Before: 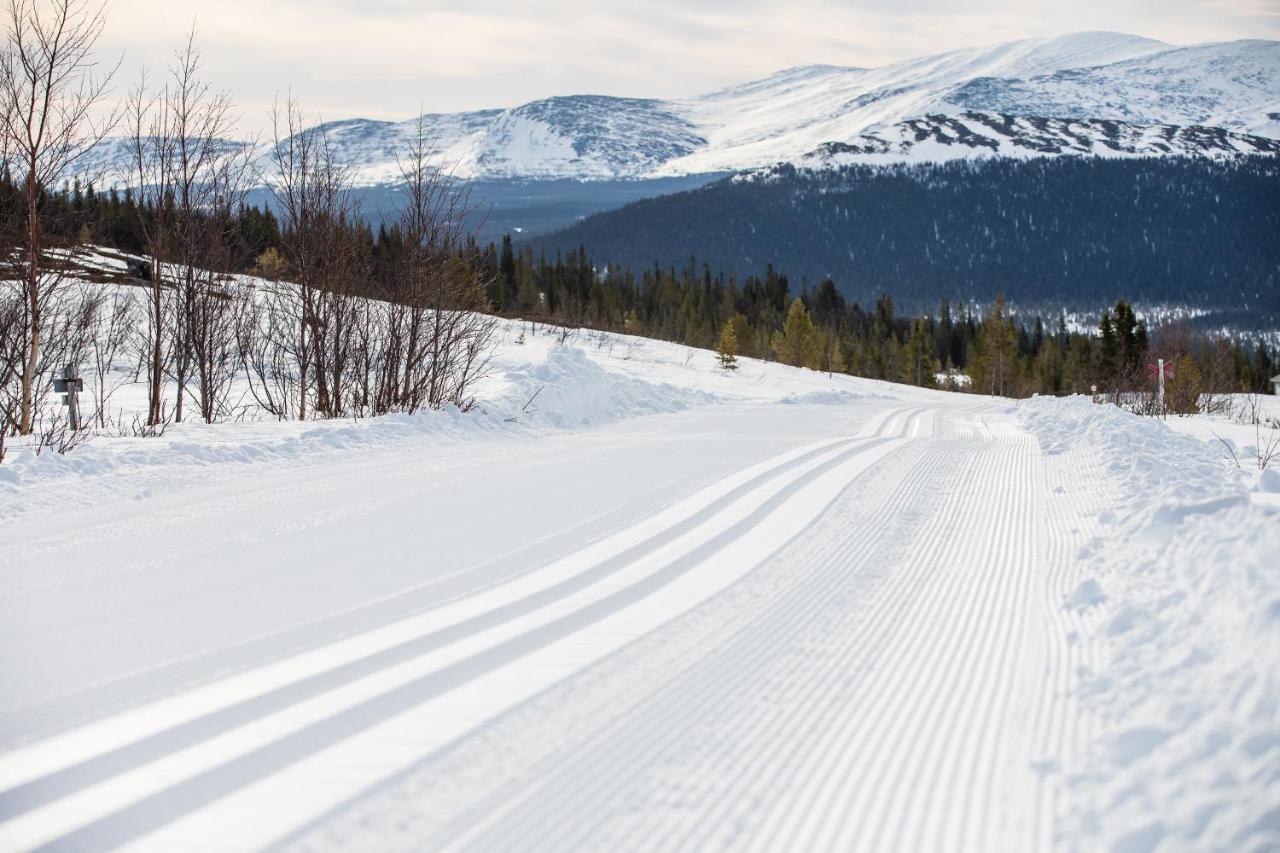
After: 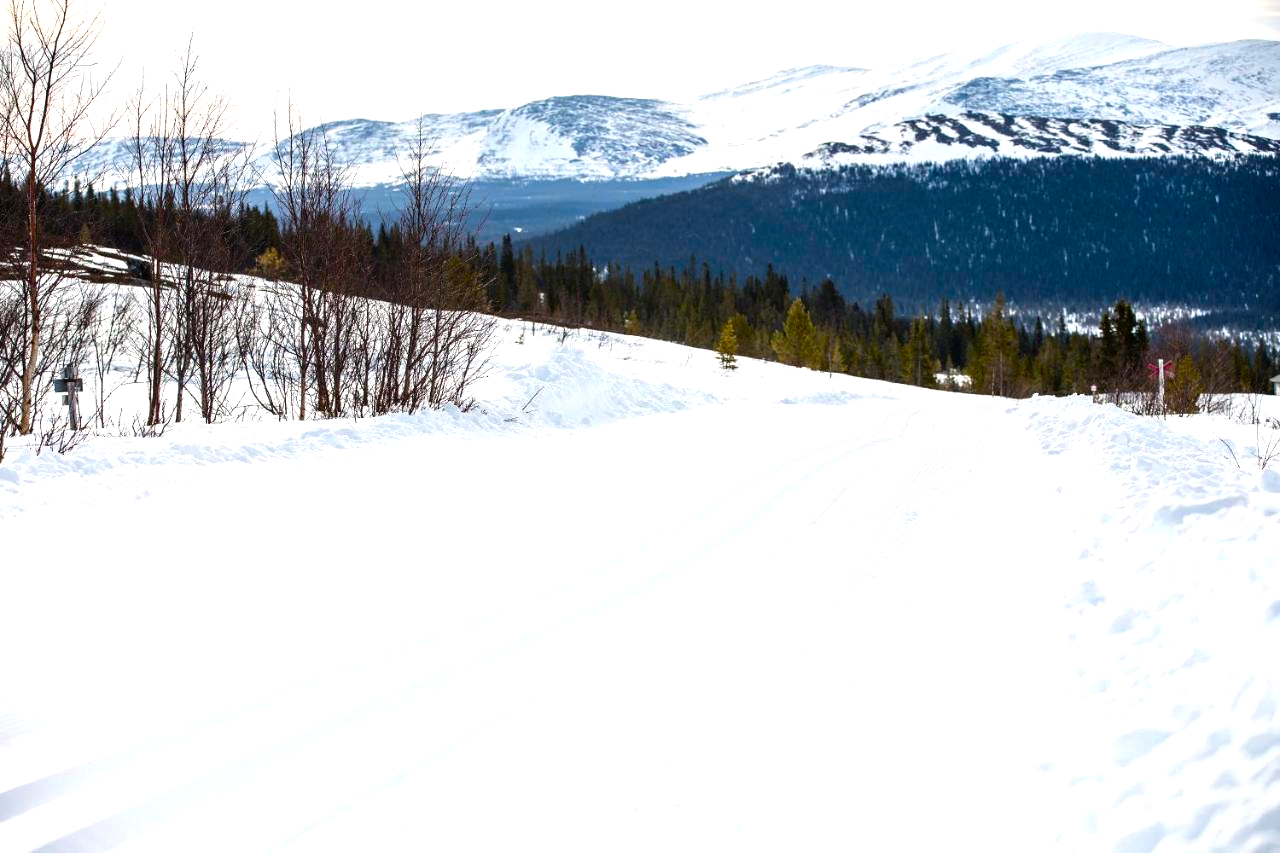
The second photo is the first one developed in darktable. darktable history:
color balance rgb: perceptual saturation grading › global saturation 35%, perceptual saturation grading › highlights -25%, perceptual saturation grading › shadows 50%
tone equalizer: -8 EV -0.75 EV, -7 EV -0.7 EV, -6 EV -0.6 EV, -5 EV -0.4 EV, -3 EV 0.4 EV, -2 EV 0.6 EV, -1 EV 0.7 EV, +0 EV 0.75 EV, edges refinement/feathering 500, mask exposure compensation -1.57 EV, preserve details no
